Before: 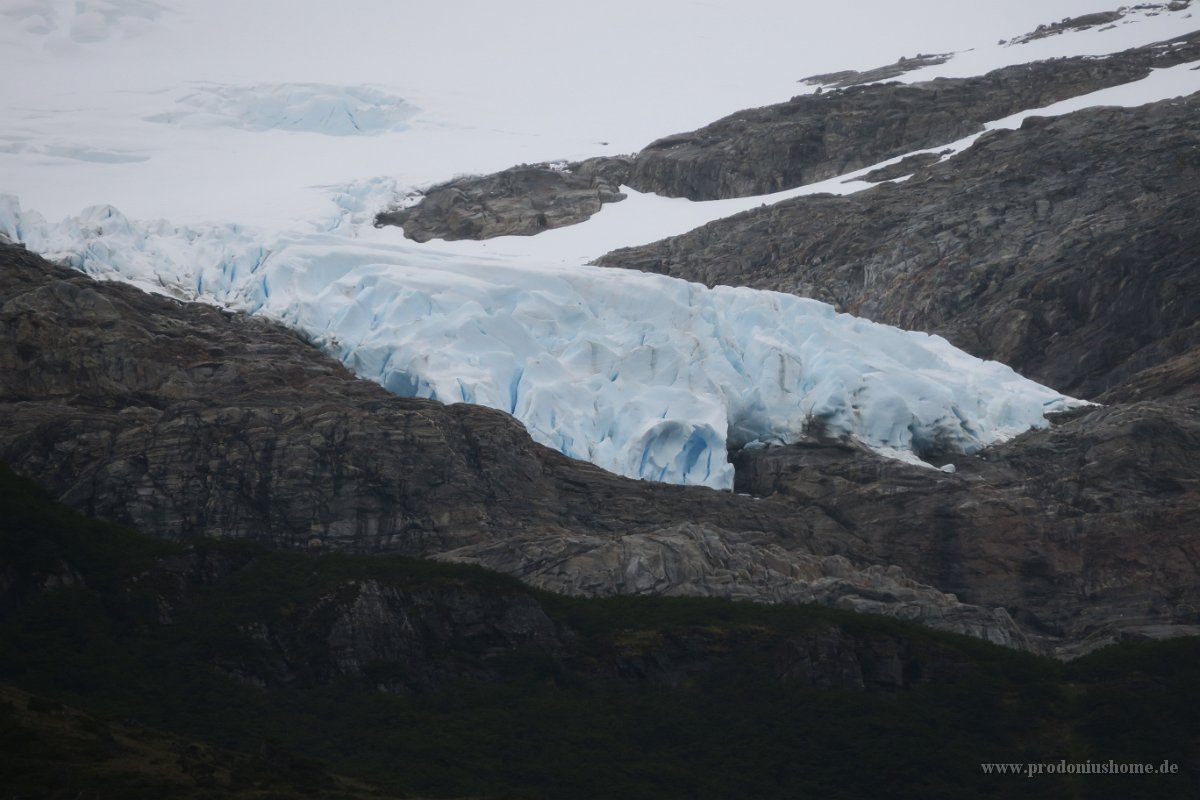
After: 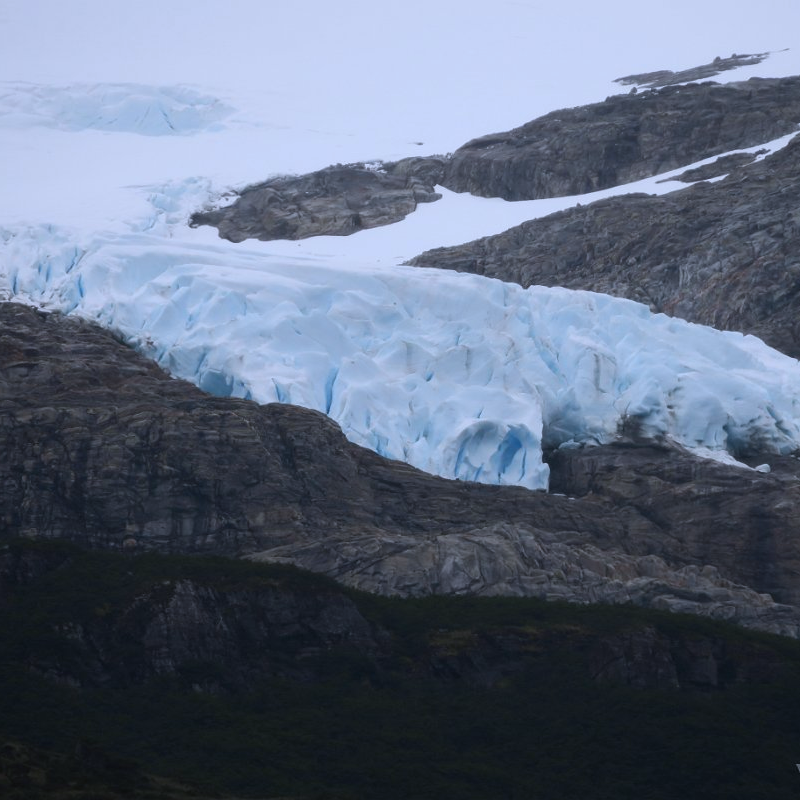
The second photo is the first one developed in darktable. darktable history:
crop and rotate: left 15.446%, right 17.836%
color calibration: illuminant as shot in camera, x 0.37, y 0.382, temperature 4313.32 K
